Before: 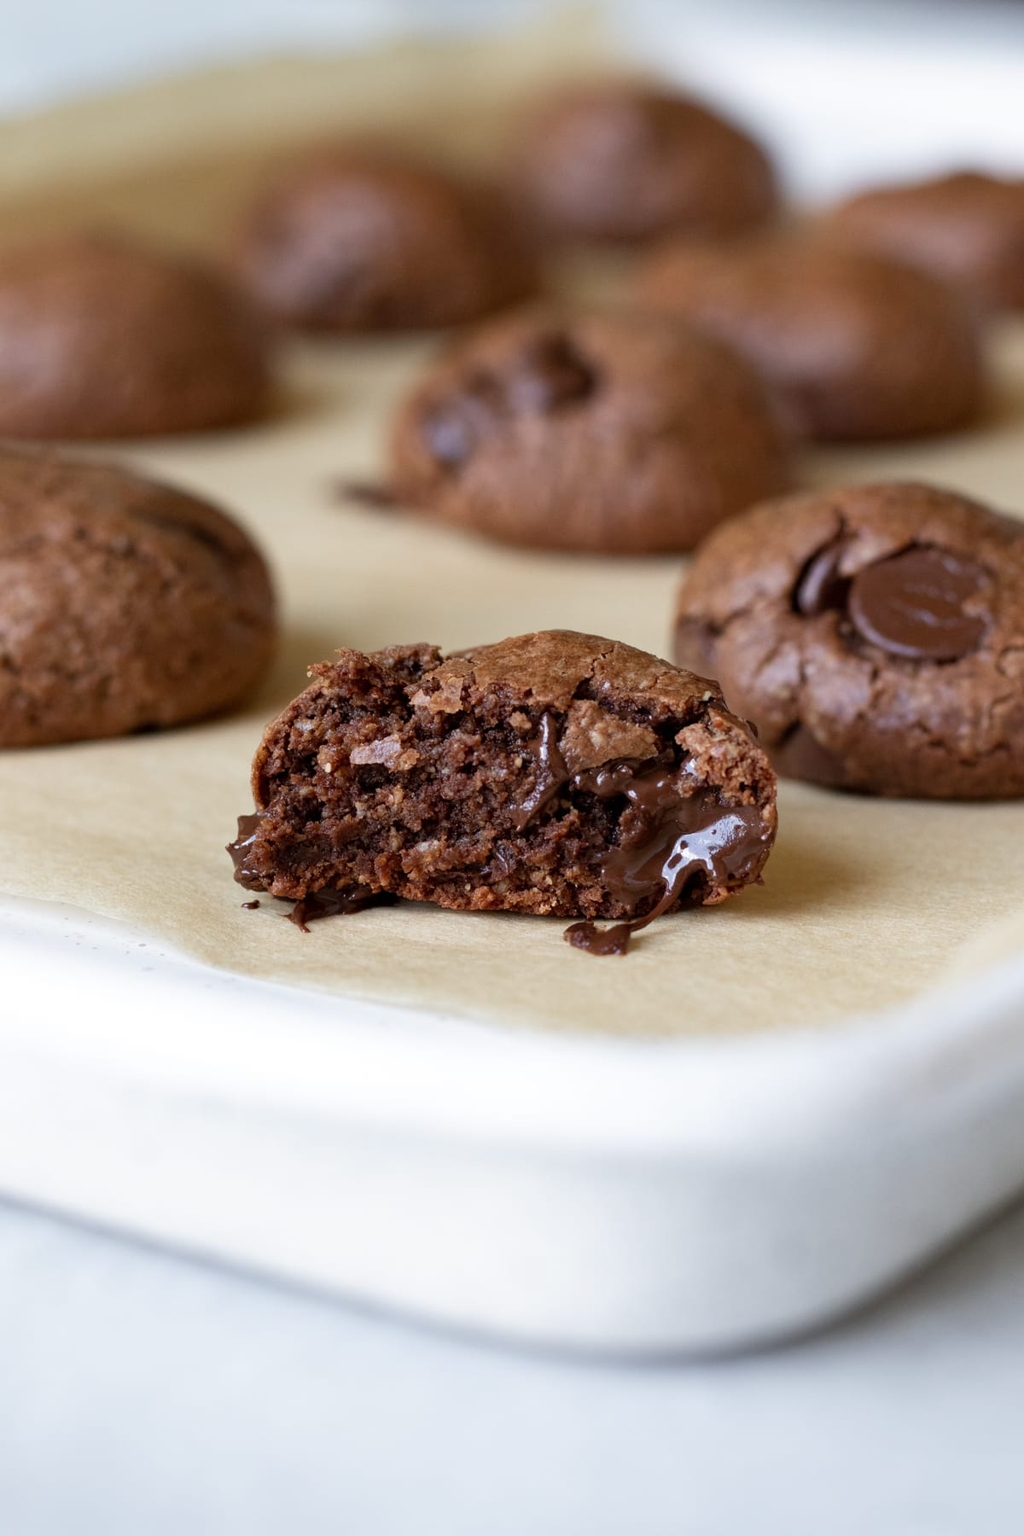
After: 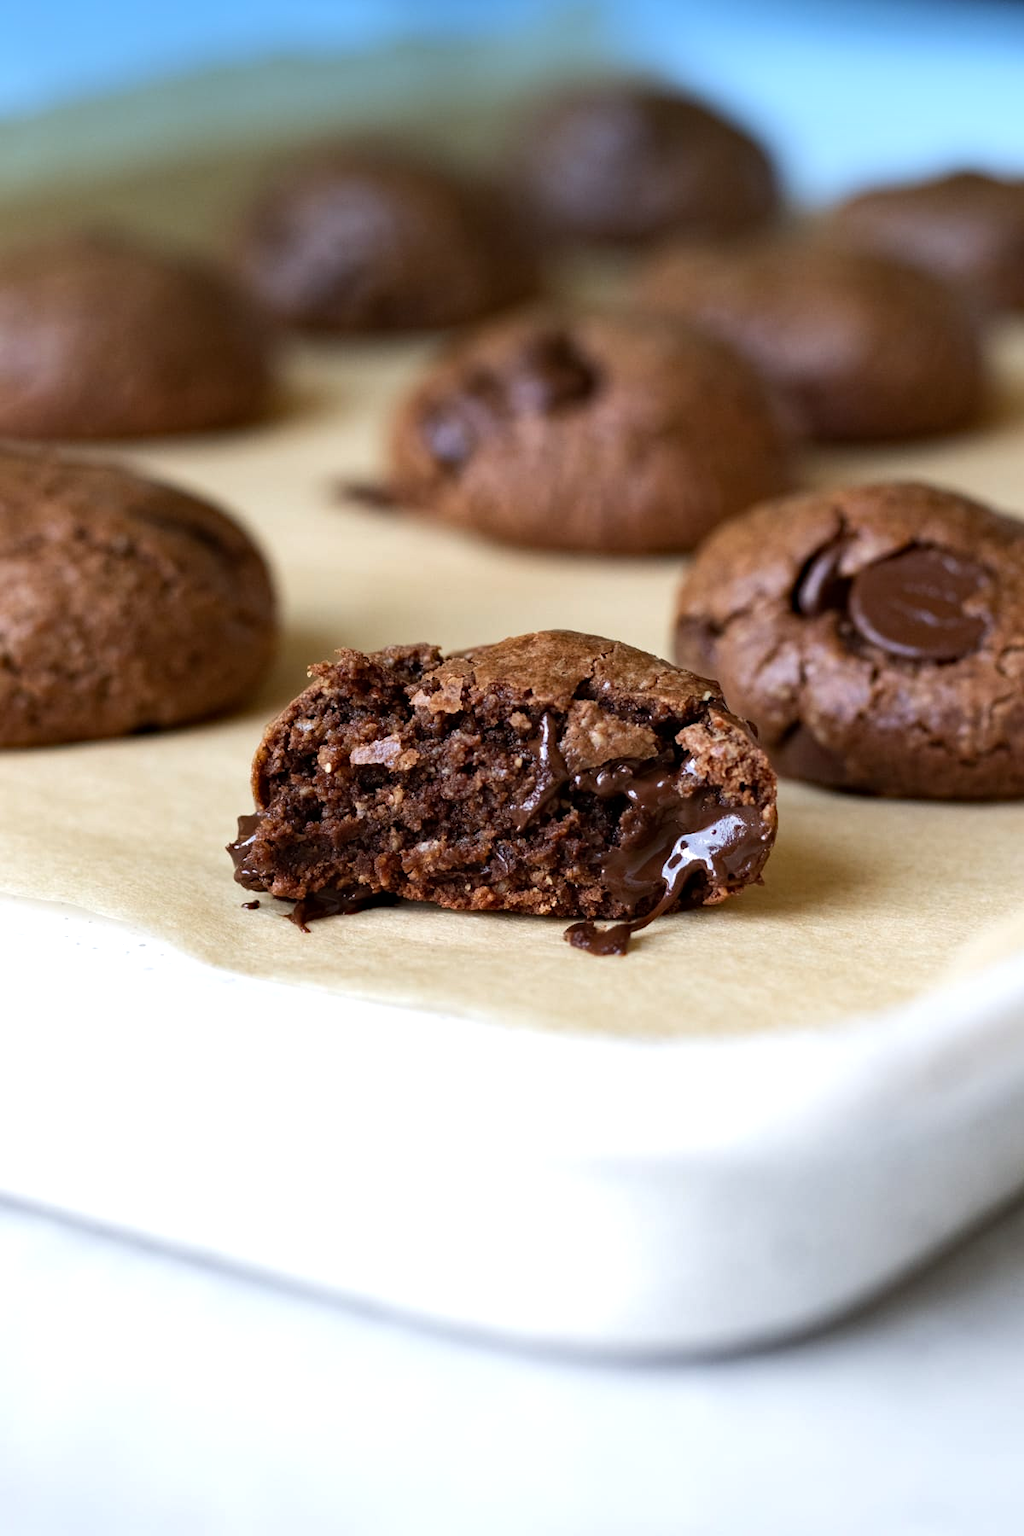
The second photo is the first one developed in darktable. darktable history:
graduated density: density 2.02 EV, hardness 44%, rotation 0.374°, offset 8.21, hue 208.8°, saturation 97%
haze removal: compatibility mode true, adaptive false
tone equalizer: -8 EV -0.417 EV, -7 EV -0.389 EV, -6 EV -0.333 EV, -5 EV -0.222 EV, -3 EV 0.222 EV, -2 EV 0.333 EV, -1 EV 0.389 EV, +0 EV 0.417 EV, edges refinement/feathering 500, mask exposure compensation -1.57 EV, preserve details no
rgb levels: preserve colors max RGB
